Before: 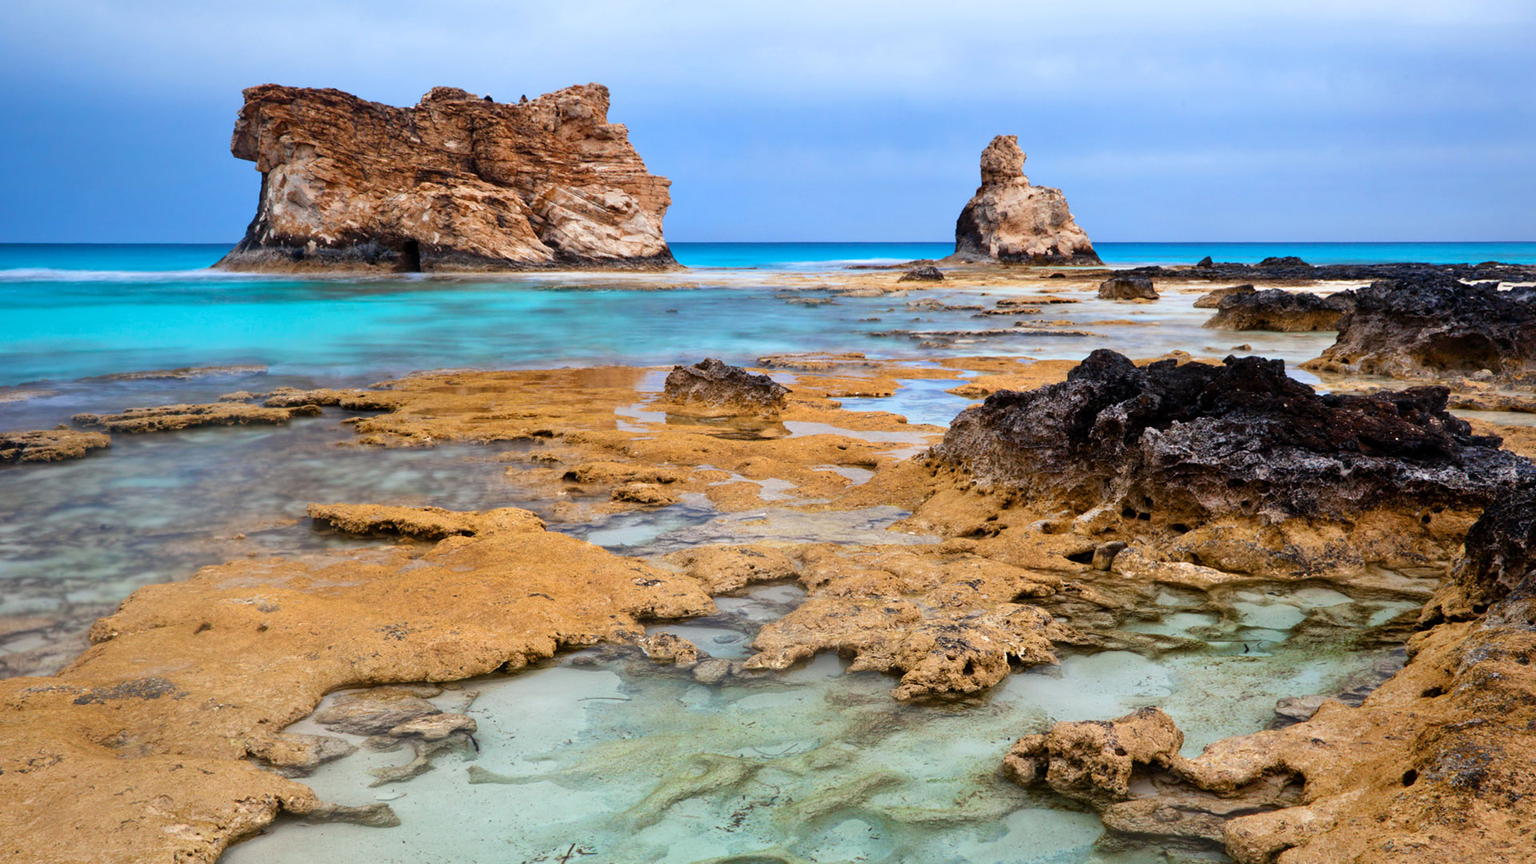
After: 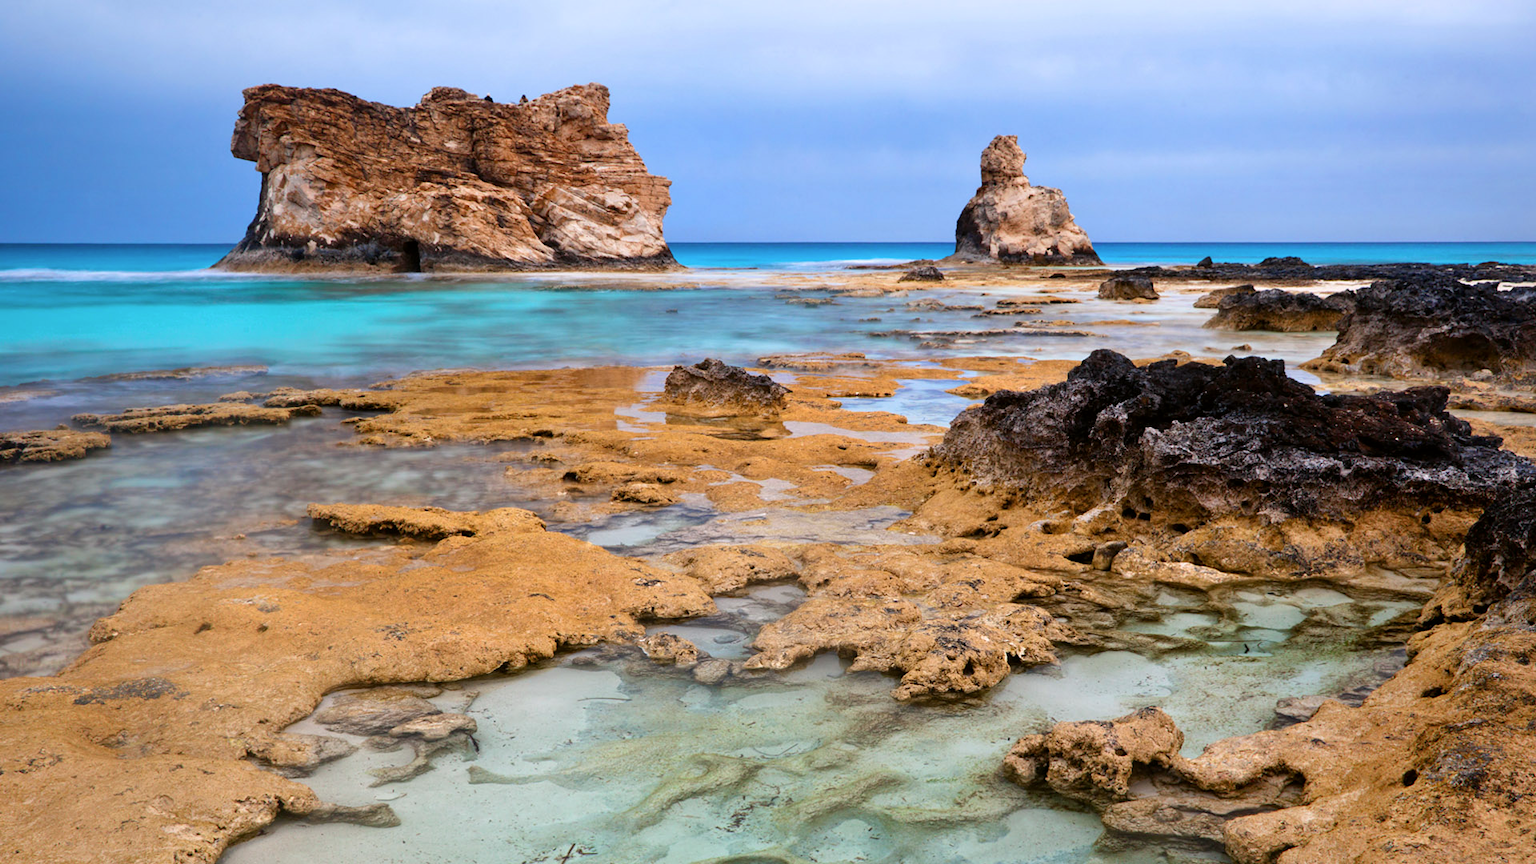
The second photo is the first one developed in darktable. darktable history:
color correction: highlights a* 3.05, highlights b* -1.05, shadows a* -0.108, shadows b* 2.2, saturation 0.976
